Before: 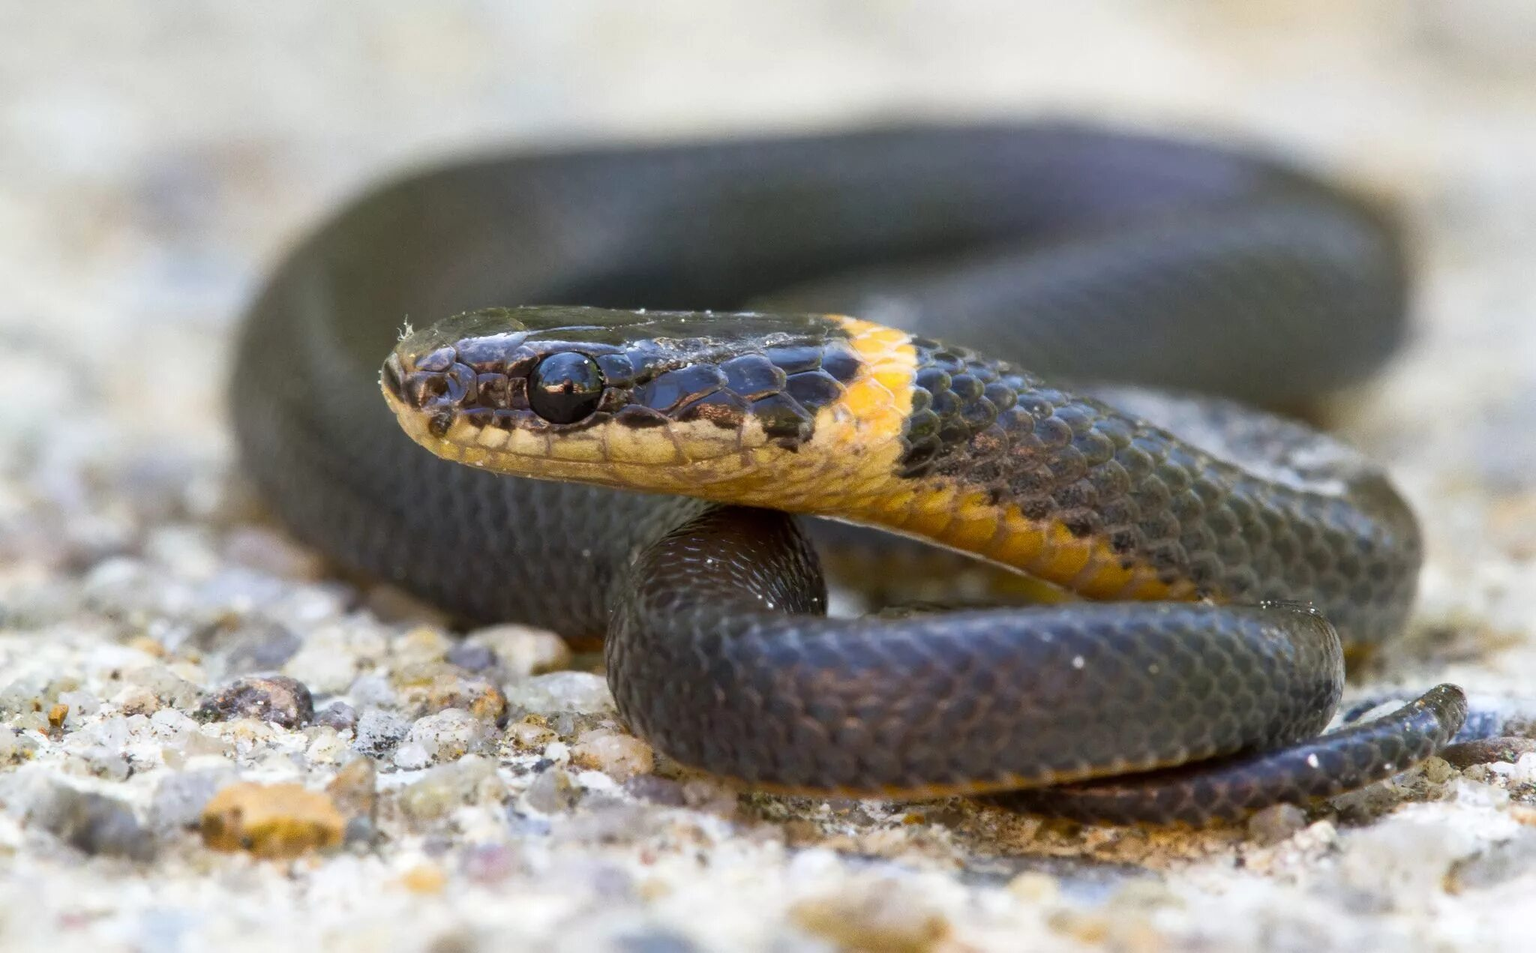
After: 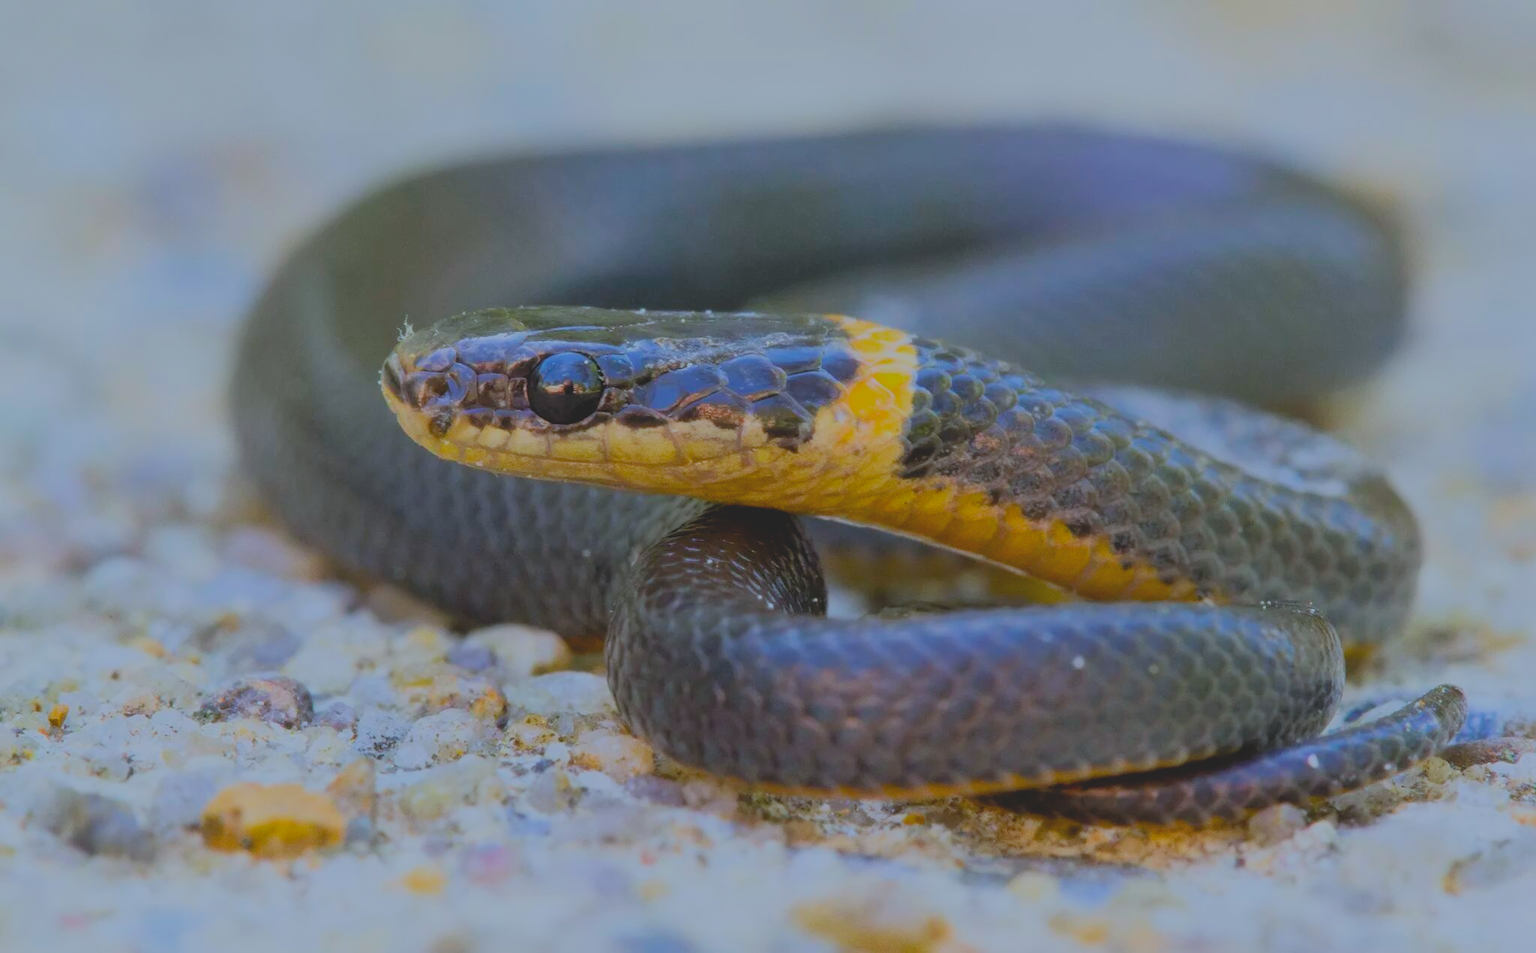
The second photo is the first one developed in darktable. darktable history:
filmic rgb: middle gray luminance 29.76%, black relative exposure -8.95 EV, white relative exposure 7 EV, target black luminance 0%, hardness 2.95, latitude 2.19%, contrast 0.959, highlights saturation mix 3.72%, shadows ↔ highlights balance 11.75%, color science v6 (2022)
contrast brightness saturation: contrast -0.282
color calibration: x 0.37, y 0.382, temperature 4318.98 K
color balance rgb: perceptual saturation grading › global saturation 30.061%, contrast -10.133%
